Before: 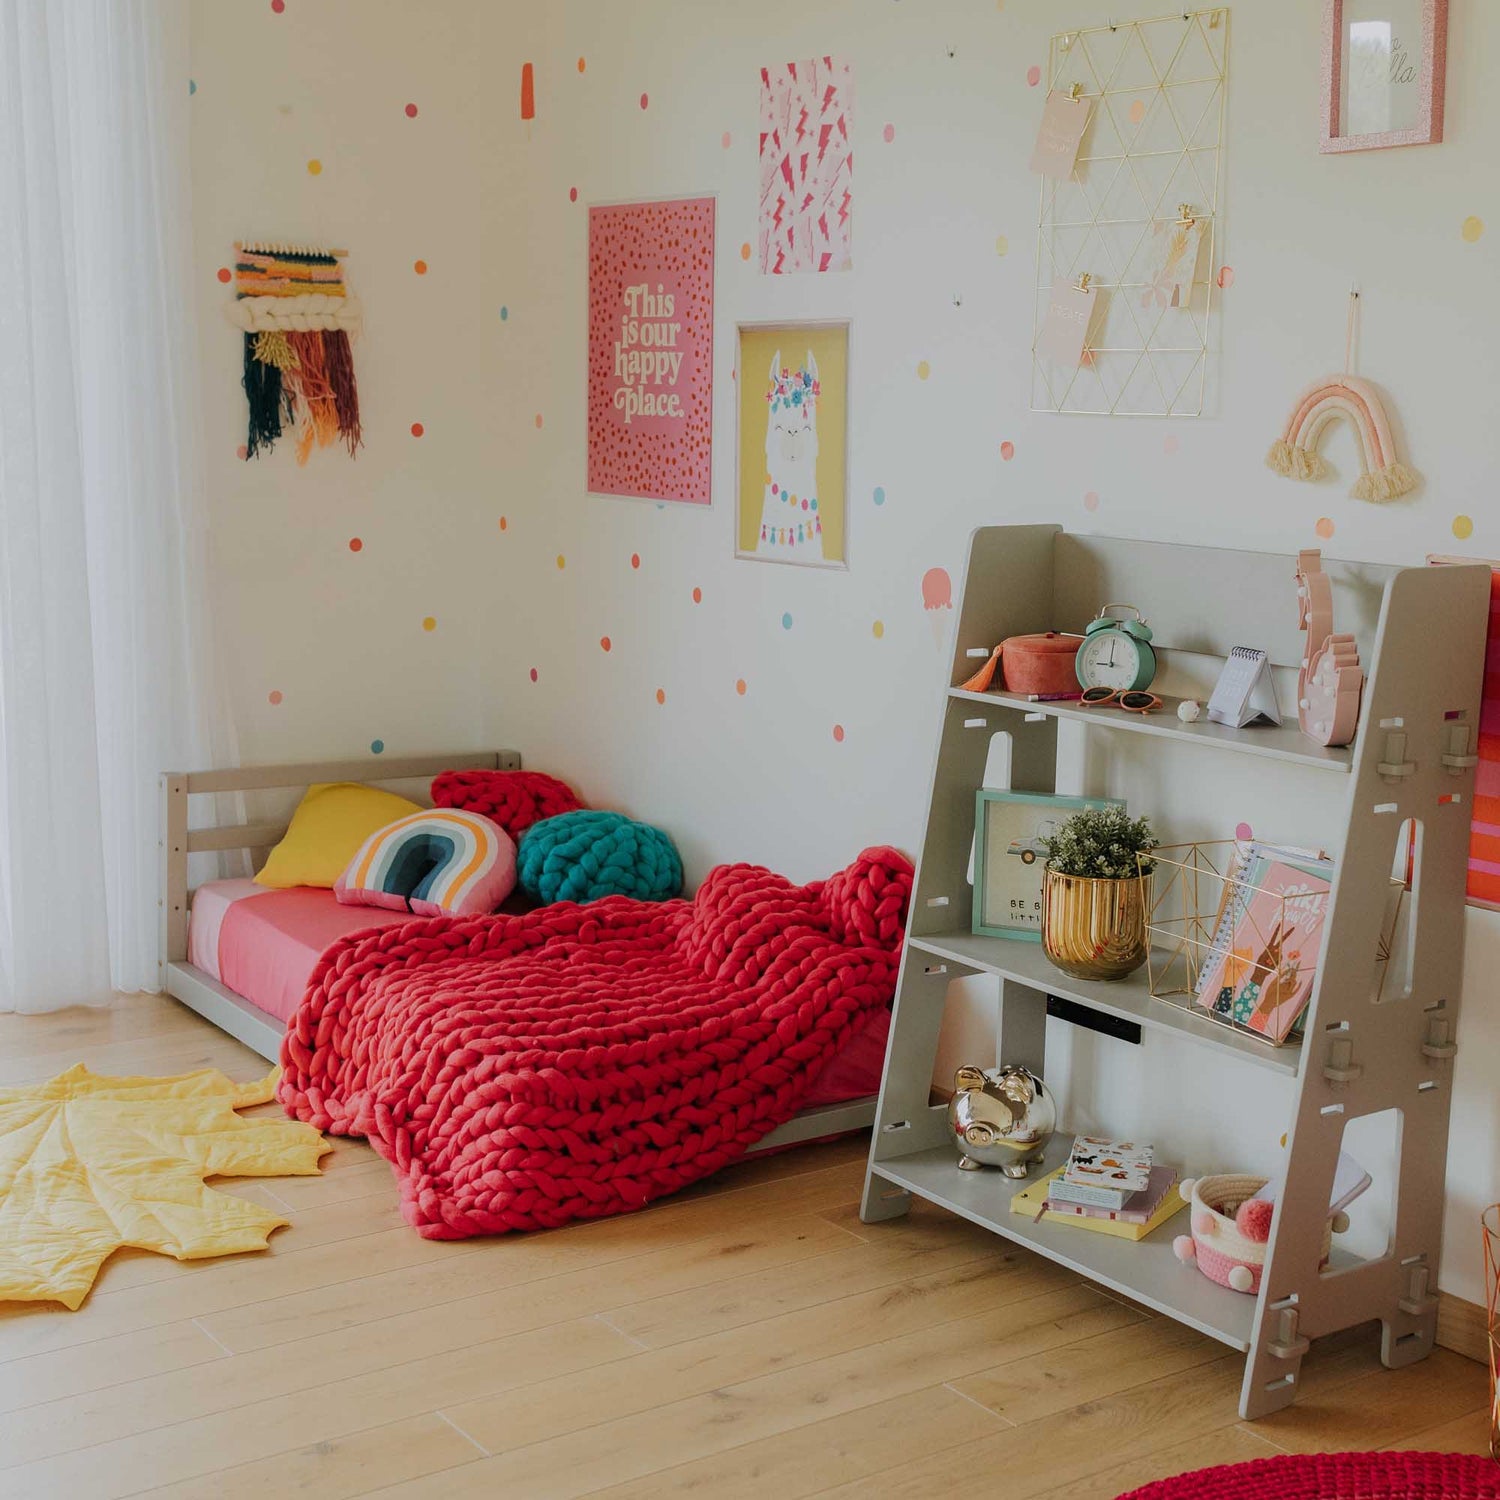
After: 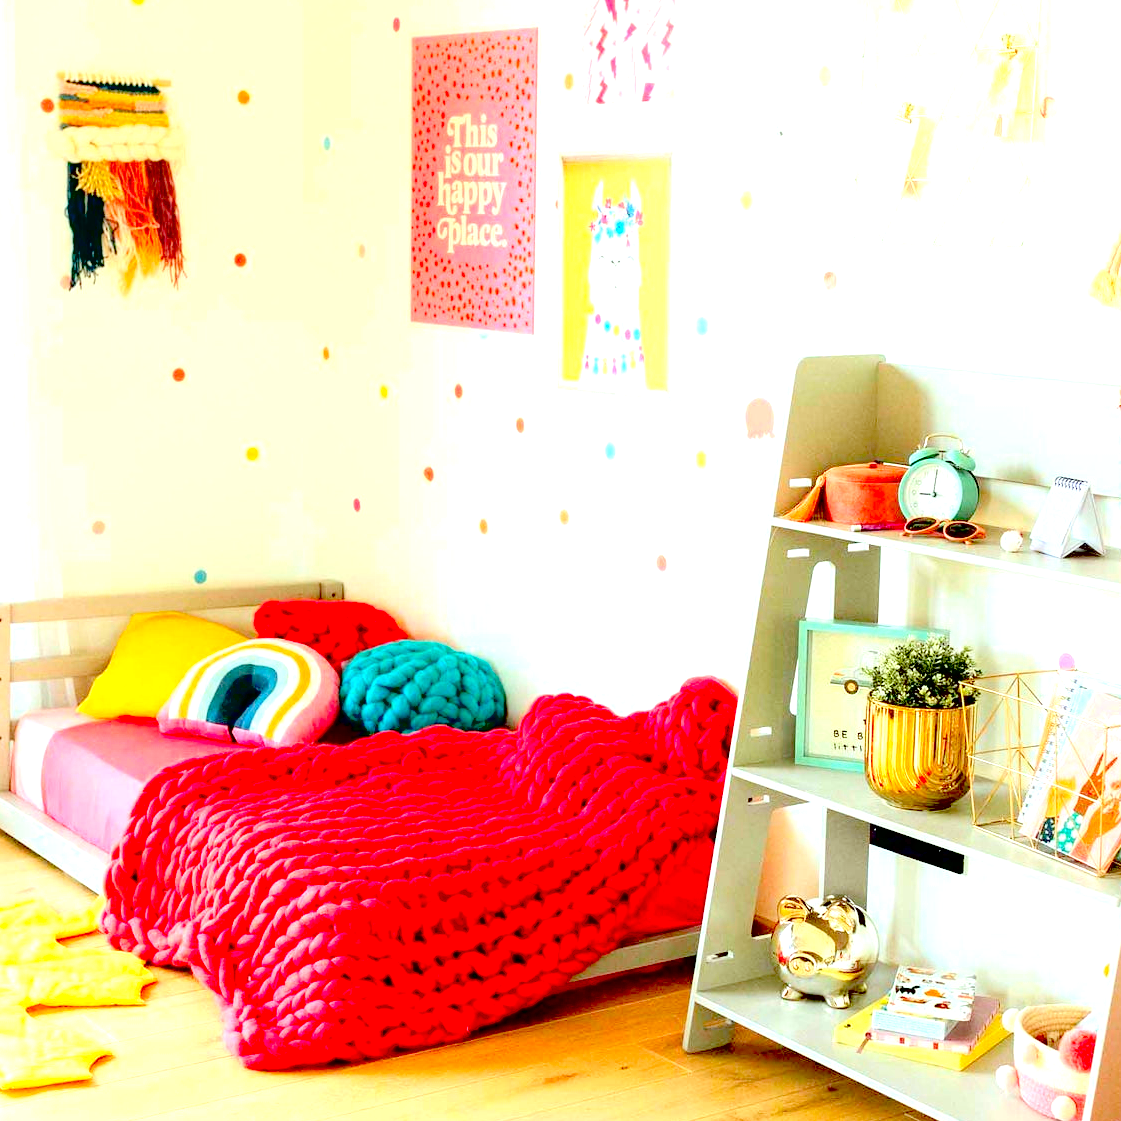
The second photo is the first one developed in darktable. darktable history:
crop and rotate: left 11.831%, top 11.346%, right 13.429%, bottom 13.899%
color correction: highlights a* -6.69, highlights b* 0.49
exposure: black level correction 0.016, exposure 1.774 EV, compensate highlight preservation false
contrast brightness saturation: contrast 0.07, brightness 0.18, saturation 0.4
